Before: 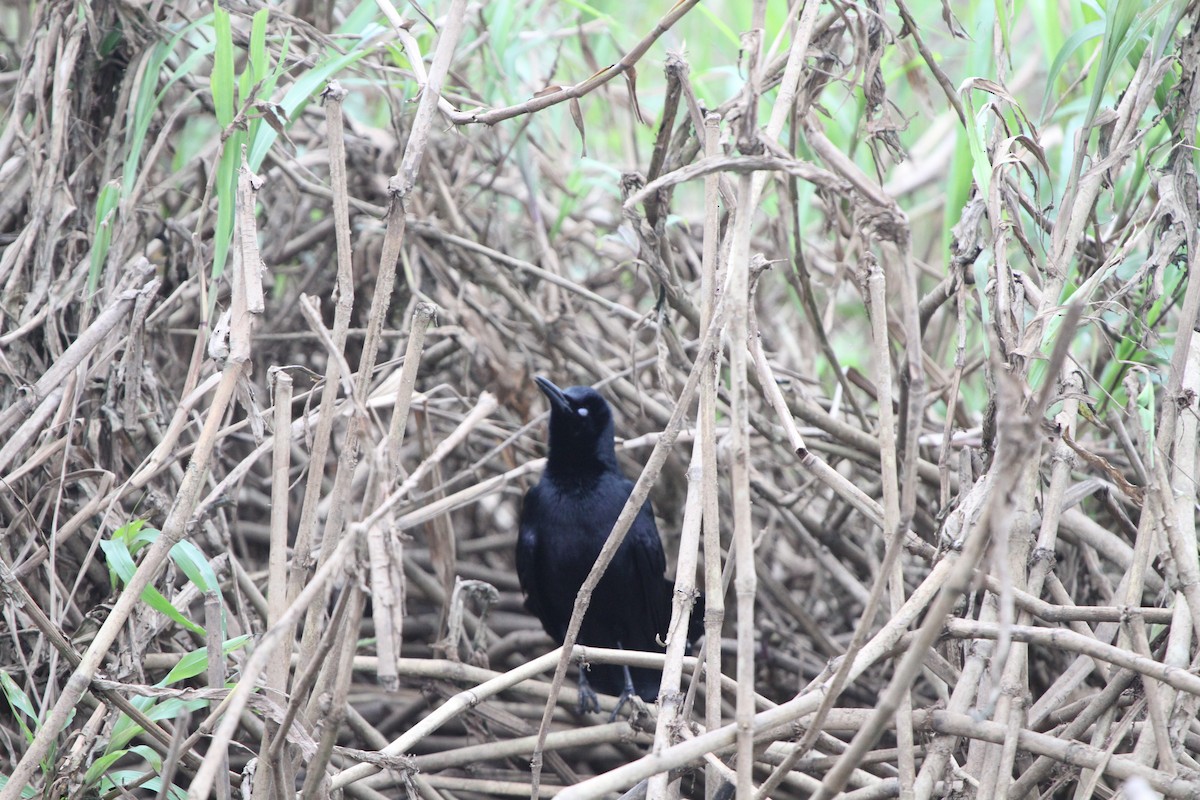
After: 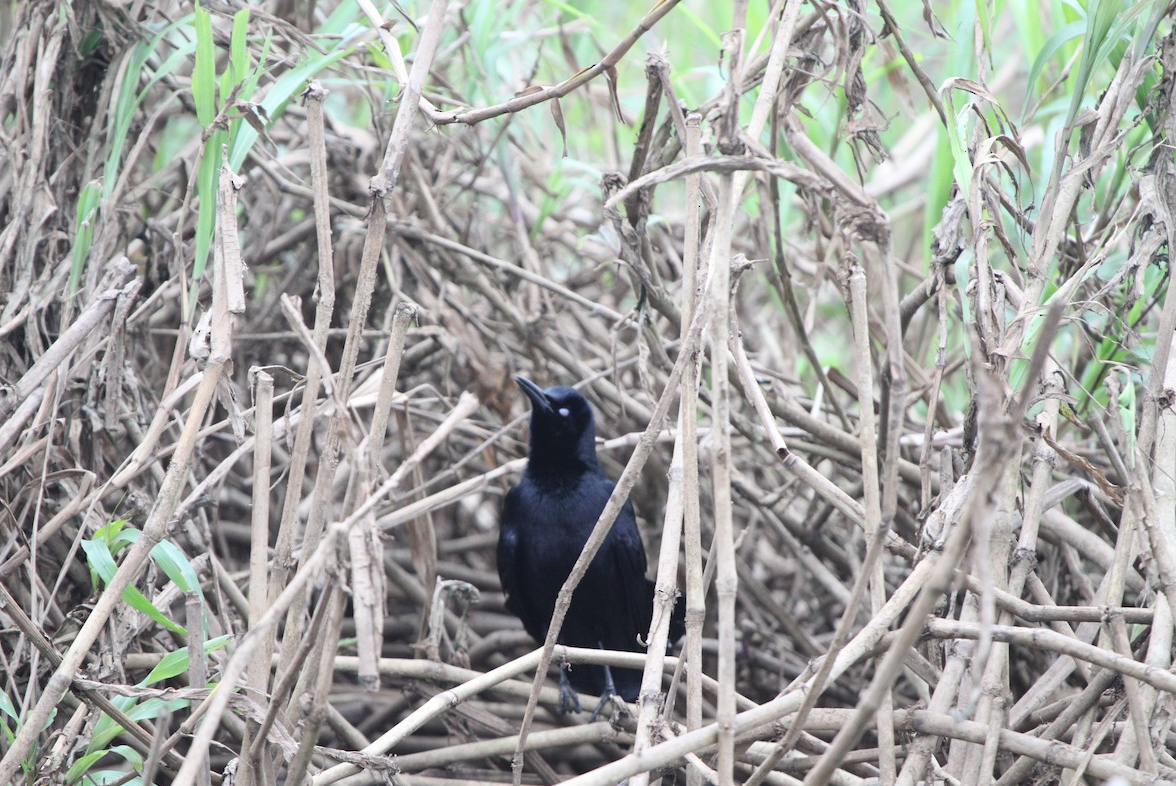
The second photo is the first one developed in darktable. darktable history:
crop: left 1.666%, right 0.287%, bottom 1.724%
